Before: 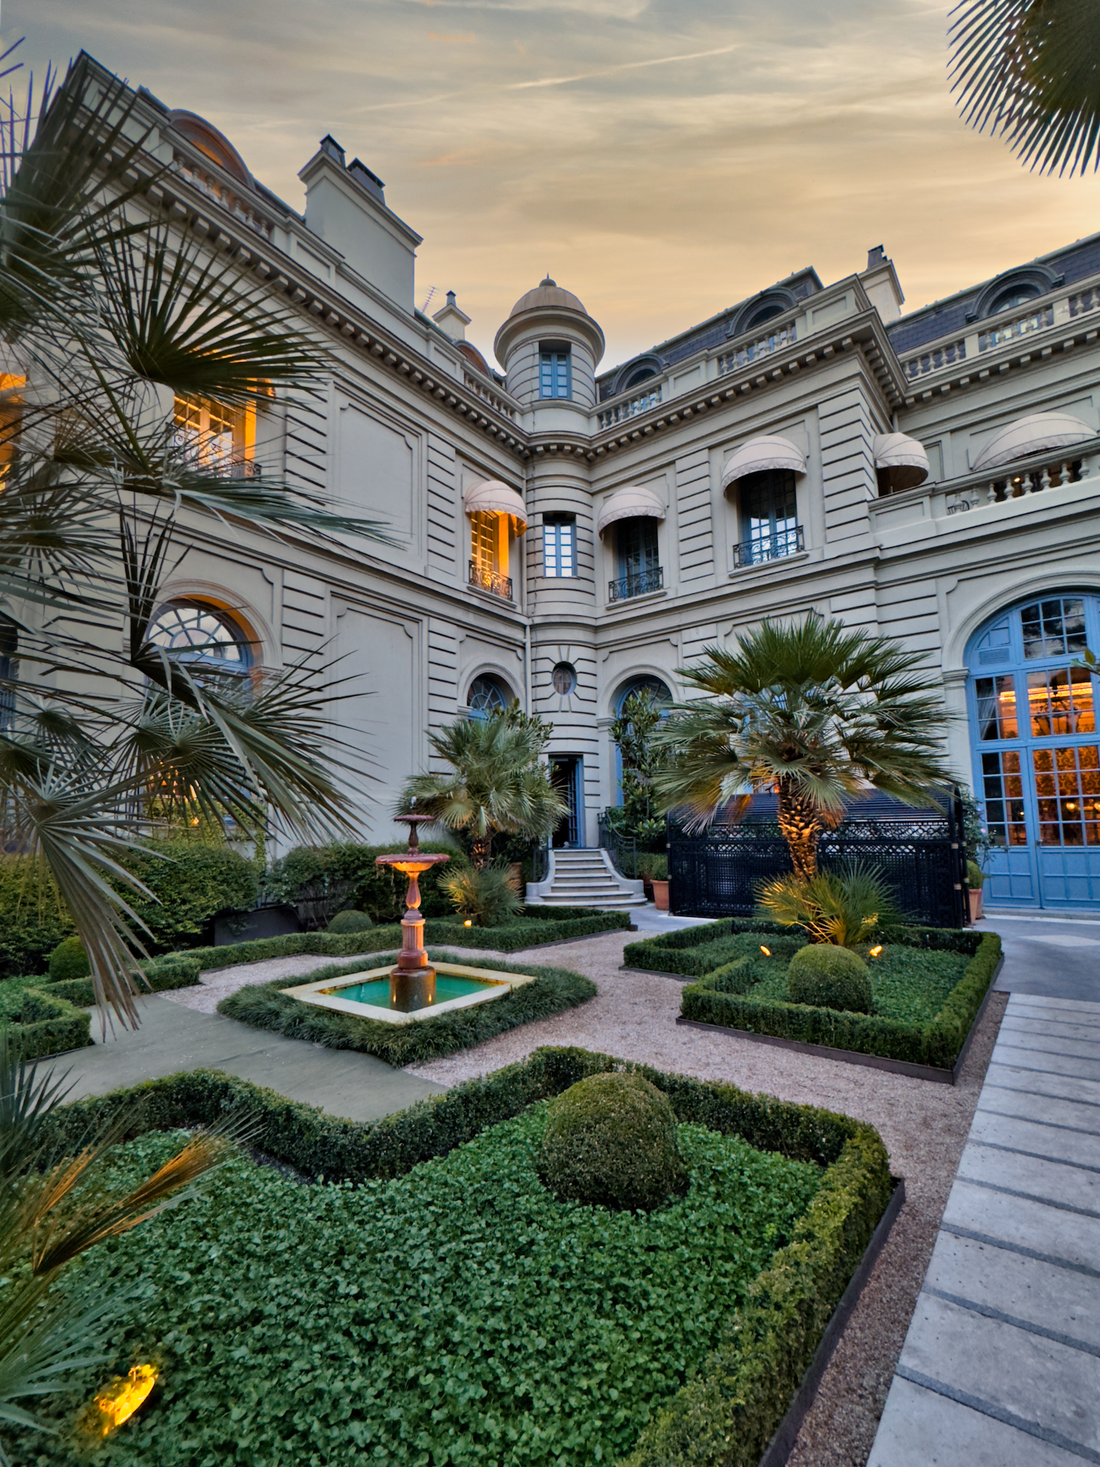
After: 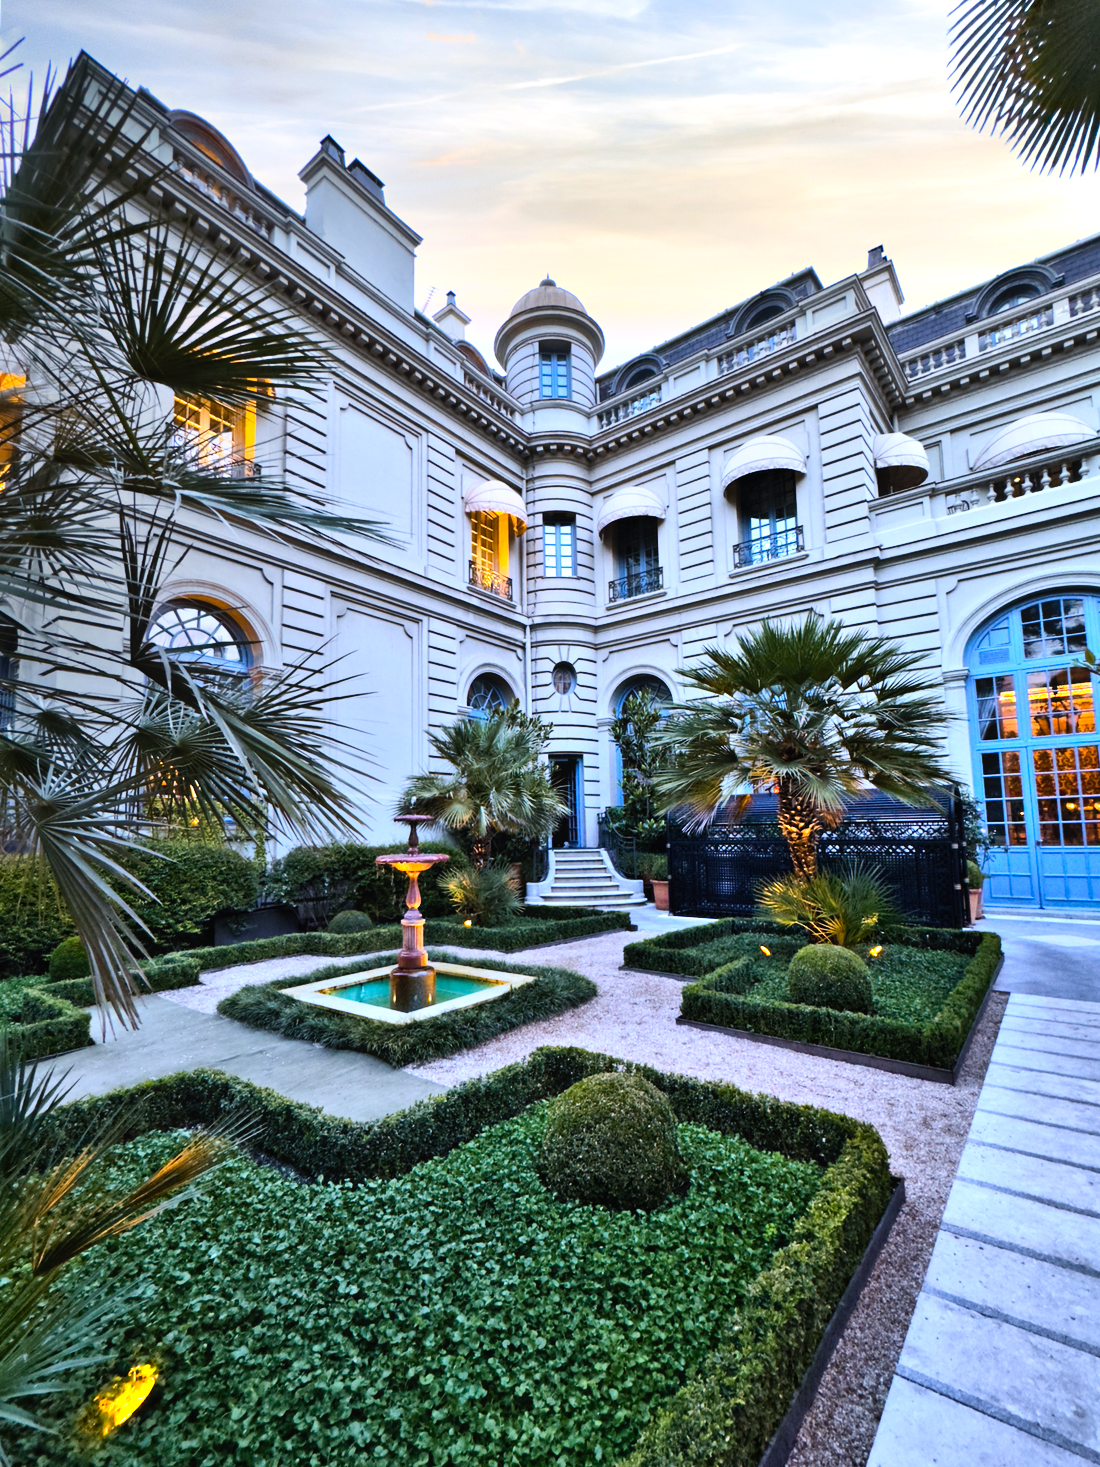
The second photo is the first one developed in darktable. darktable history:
contrast equalizer: octaves 7, y [[0.6 ×6], [0.55 ×6], [0 ×6], [0 ×6], [0 ×6]], mix -0.2
local contrast: highlights 100%, shadows 100%, detail 120%, midtone range 0.2
tone equalizer: -8 EV -0.75 EV, -7 EV -0.7 EV, -6 EV -0.6 EV, -5 EV -0.4 EV, -3 EV 0.4 EV, -2 EV 0.6 EV, -1 EV 0.7 EV, +0 EV 0.75 EV, edges refinement/feathering 500, mask exposure compensation -1.57 EV, preserve details no
contrast brightness saturation: contrast 0.2, brightness 0.16, saturation 0.22
white balance: red 0.948, green 1.02, blue 1.176
